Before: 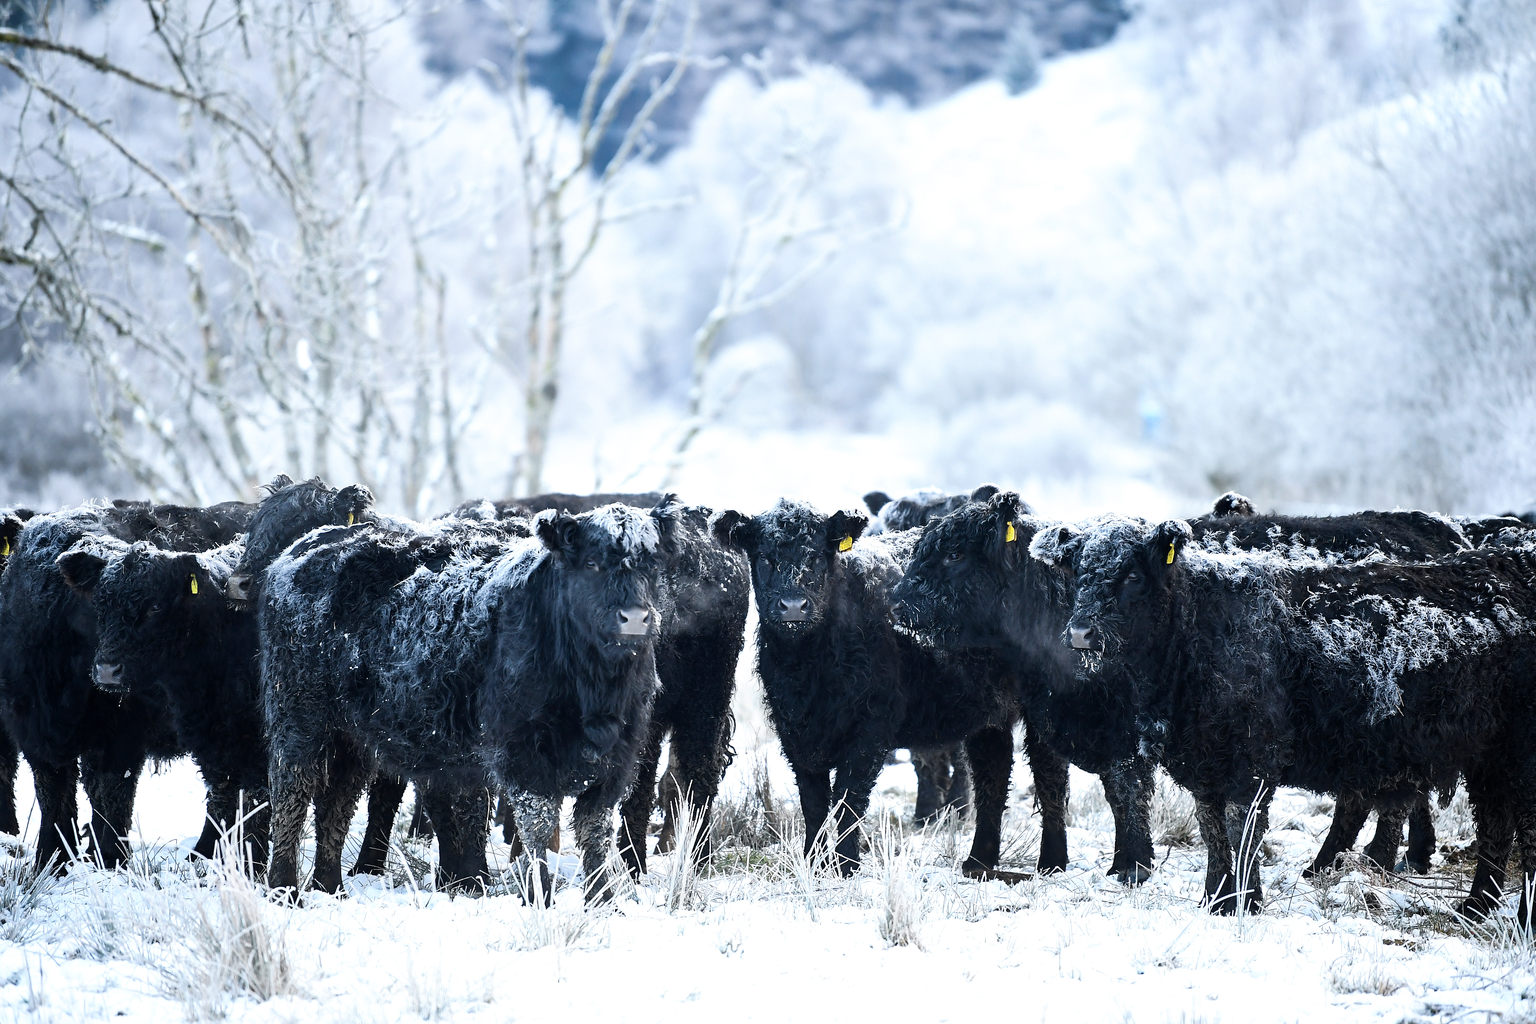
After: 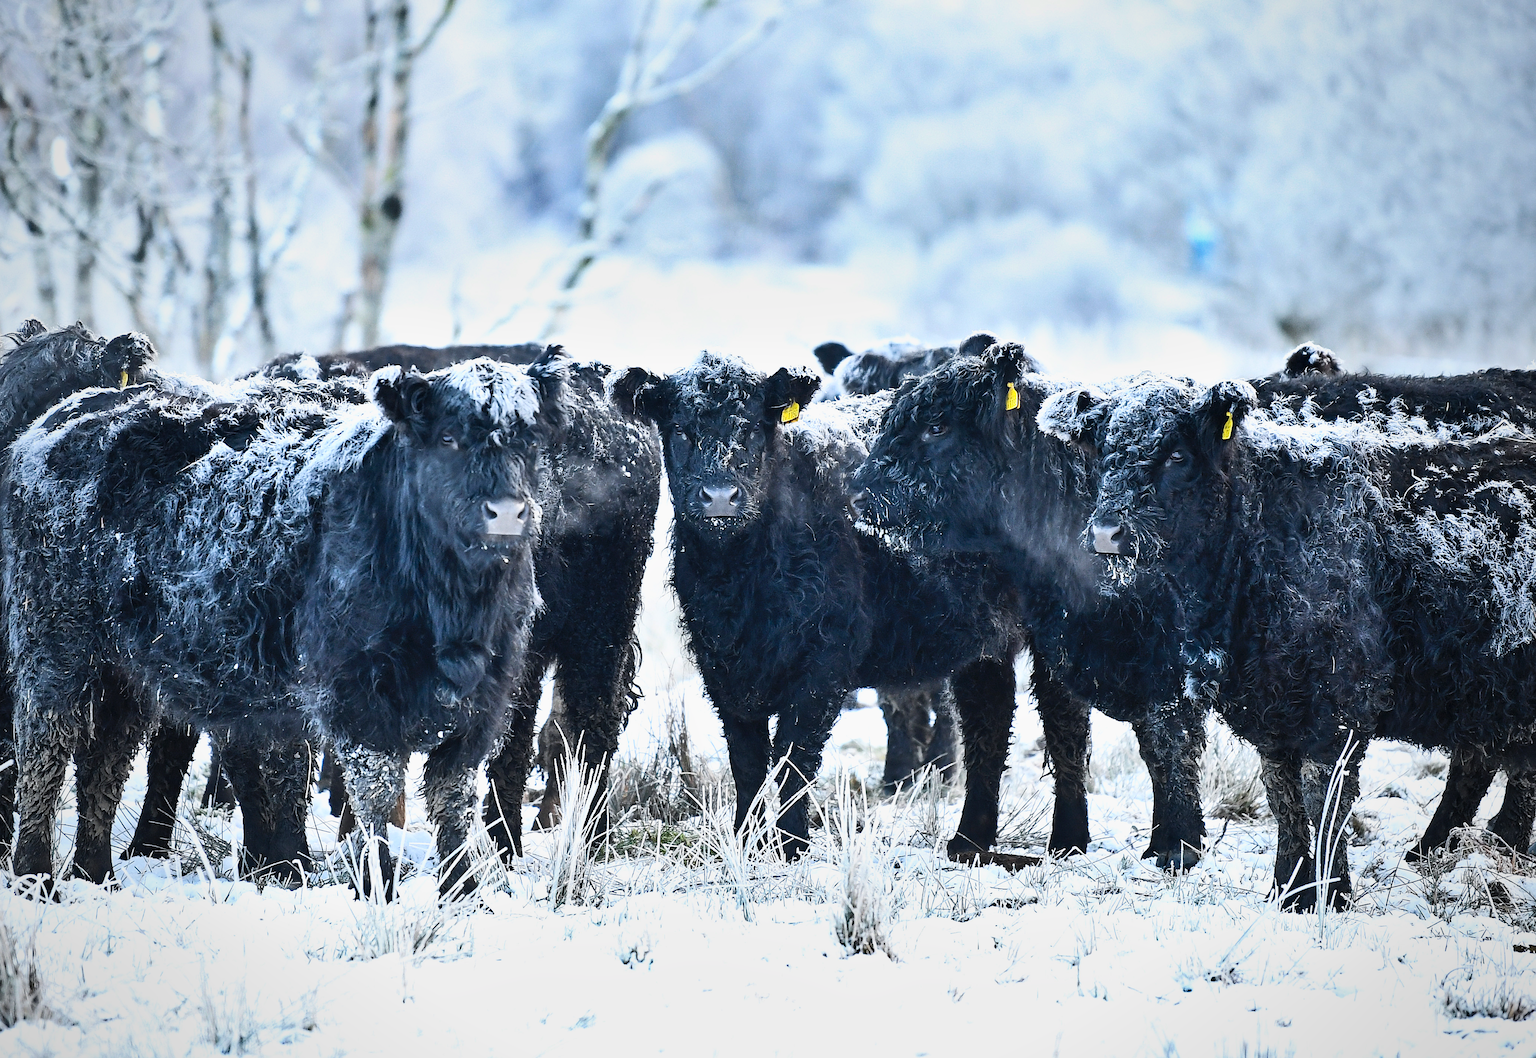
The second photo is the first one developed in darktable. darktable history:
crop: left 16.859%, top 23.221%, right 8.828%
contrast brightness saturation: contrast 0.201, brightness 0.161, saturation 0.22
vignetting: fall-off start 74.23%, fall-off radius 66.44%, brightness -0.422, saturation -0.211
shadows and highlights: radius 101.28, shadows 50.7, highlights -64.47, soften with gaussian
exposure: exposure -0.174 EV, compensate highlight preservation false
